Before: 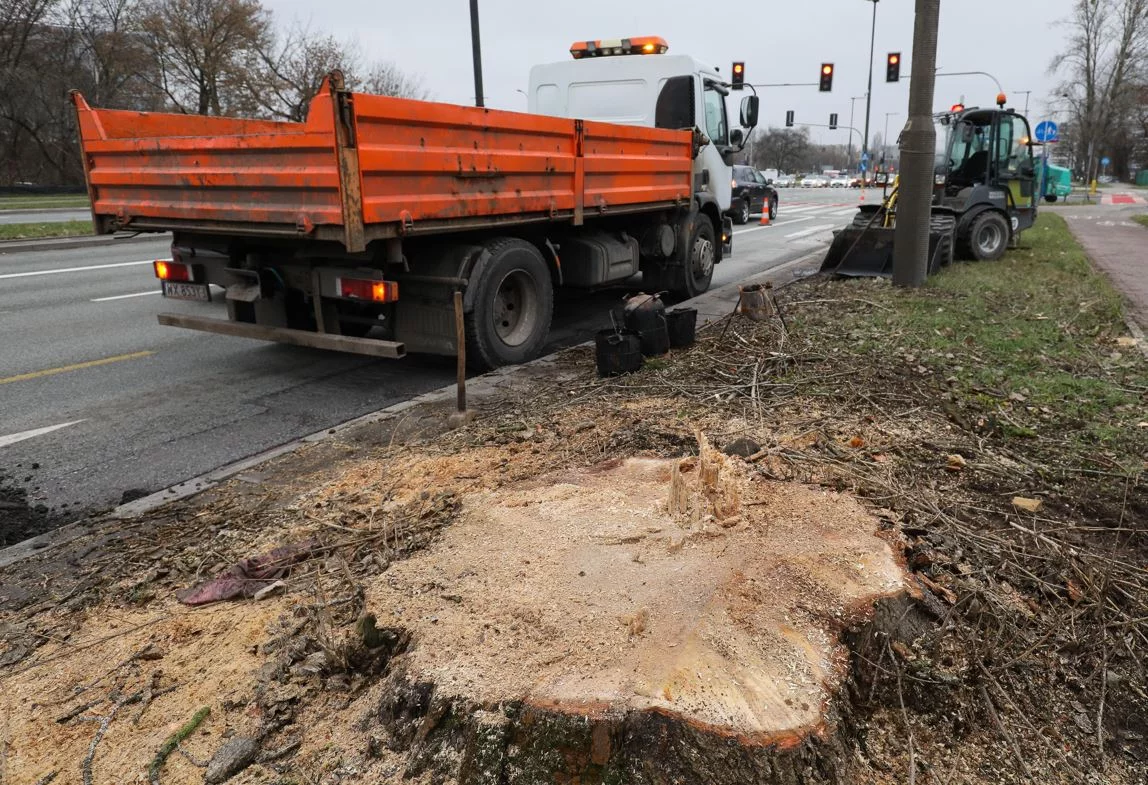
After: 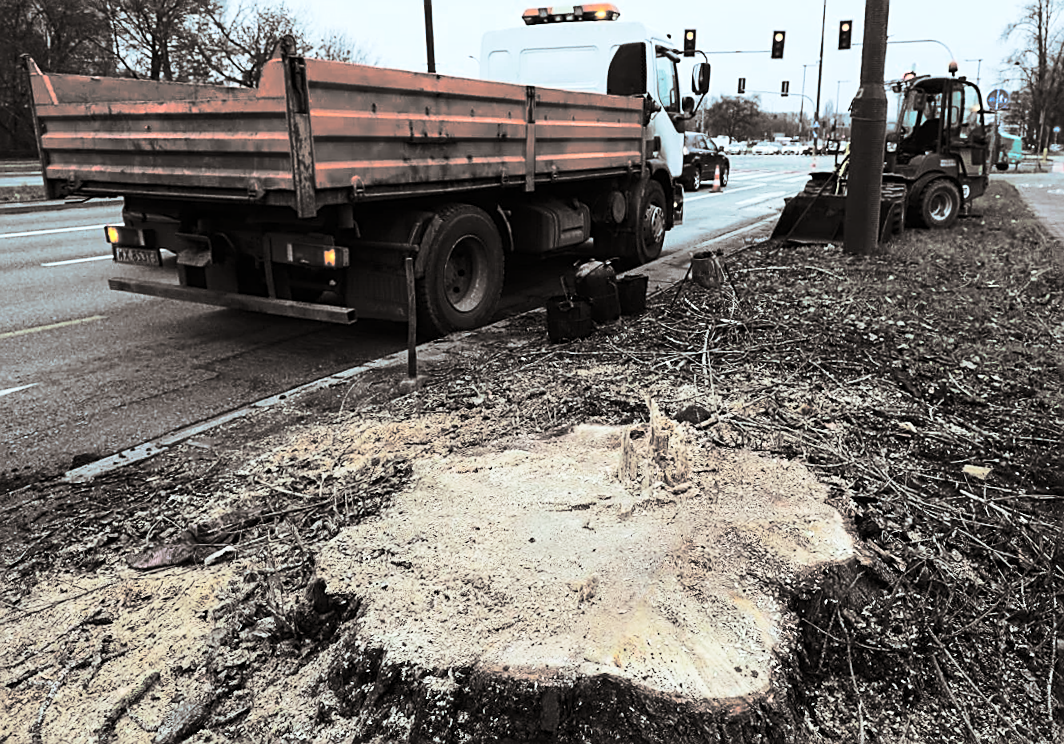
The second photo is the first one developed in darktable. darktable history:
split-toning: shadows › hue 26°, shadows › saturation 0.09, highlights › hue 40°, highlights › saturation 0.18, balance -63, compress 0%
contrast brightness saturation: contrast 0.39, brightness 0.1
sharpen: amount 0.55
rotate and perspective: rotation -1.75°, automatic cropping off
crop and rotate: angle -1.96°, left 3.097%, top 4.154%, right 1.586%, bottom 0.529%
color correction: highlights a* -10.04, highlights b* -10.37
